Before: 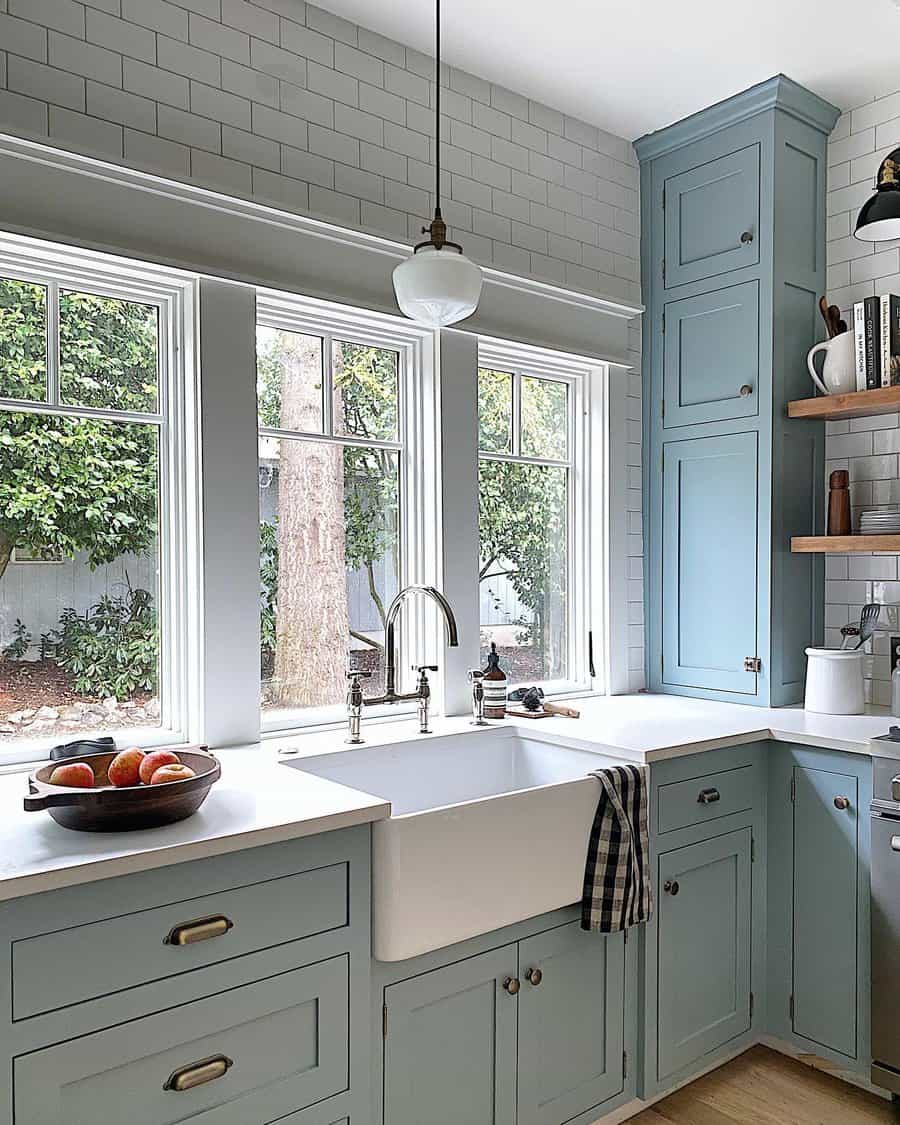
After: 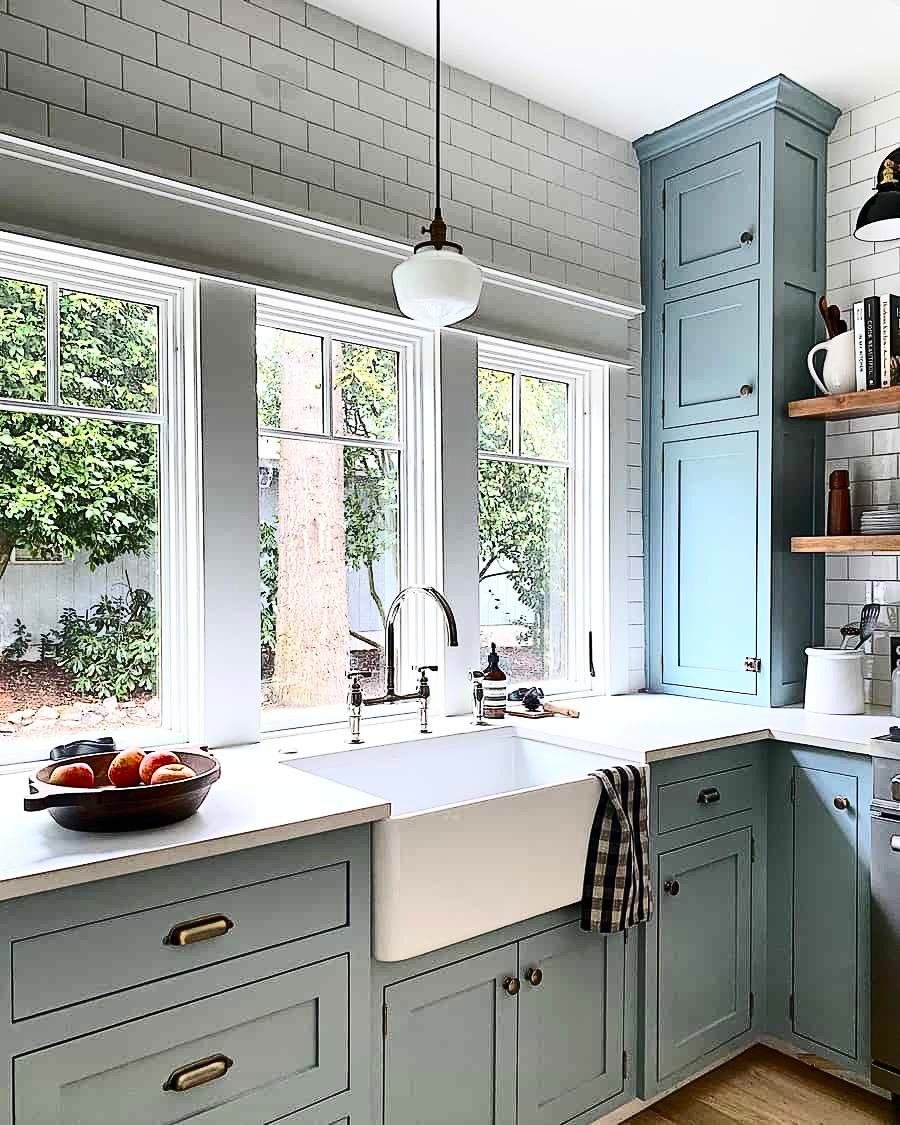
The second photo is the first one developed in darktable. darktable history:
contrast brightness saturation: contrast 0.4, brightness 0.051, saturation 0.247
